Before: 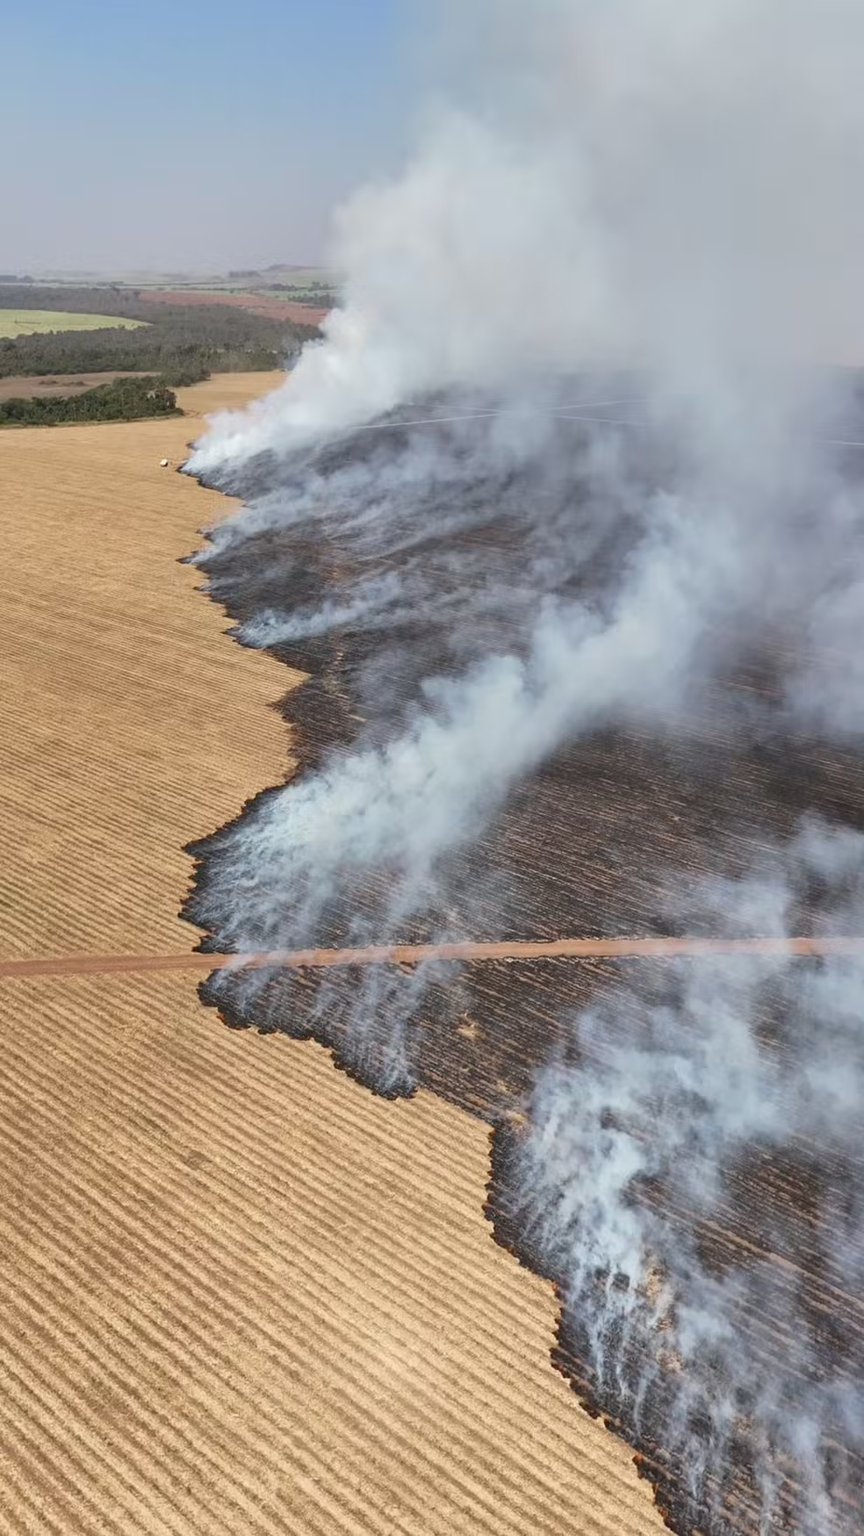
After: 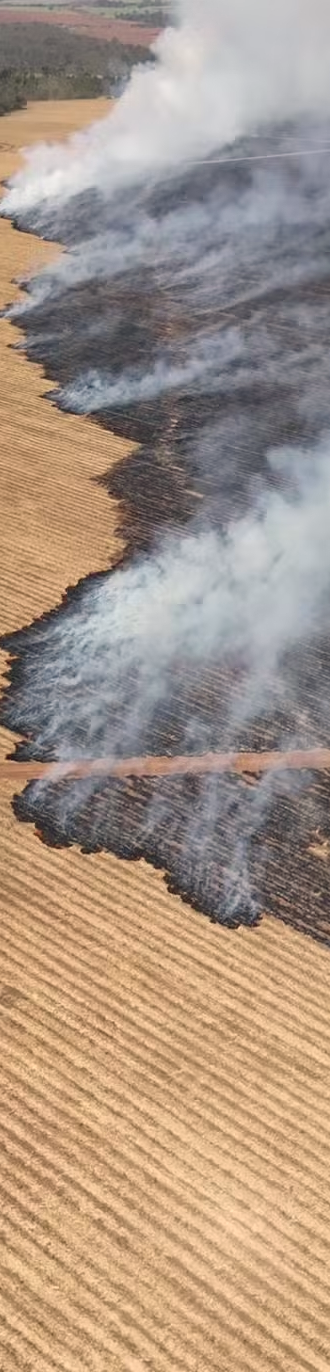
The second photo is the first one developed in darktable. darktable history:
color balance rgb: shadows lift › hue 87.51°, highlights gain › chroma 1.62%, highlights gain › hue 55.1°, global offset › chroma 0.06%, global offset › hue 253.66°, linear chroma grading › global chroma 0.5%
crop and rotate: left 21.77%, top 18.528%, right 44.676%, bottom 2.997%
tone equalizer: on, module defaults
